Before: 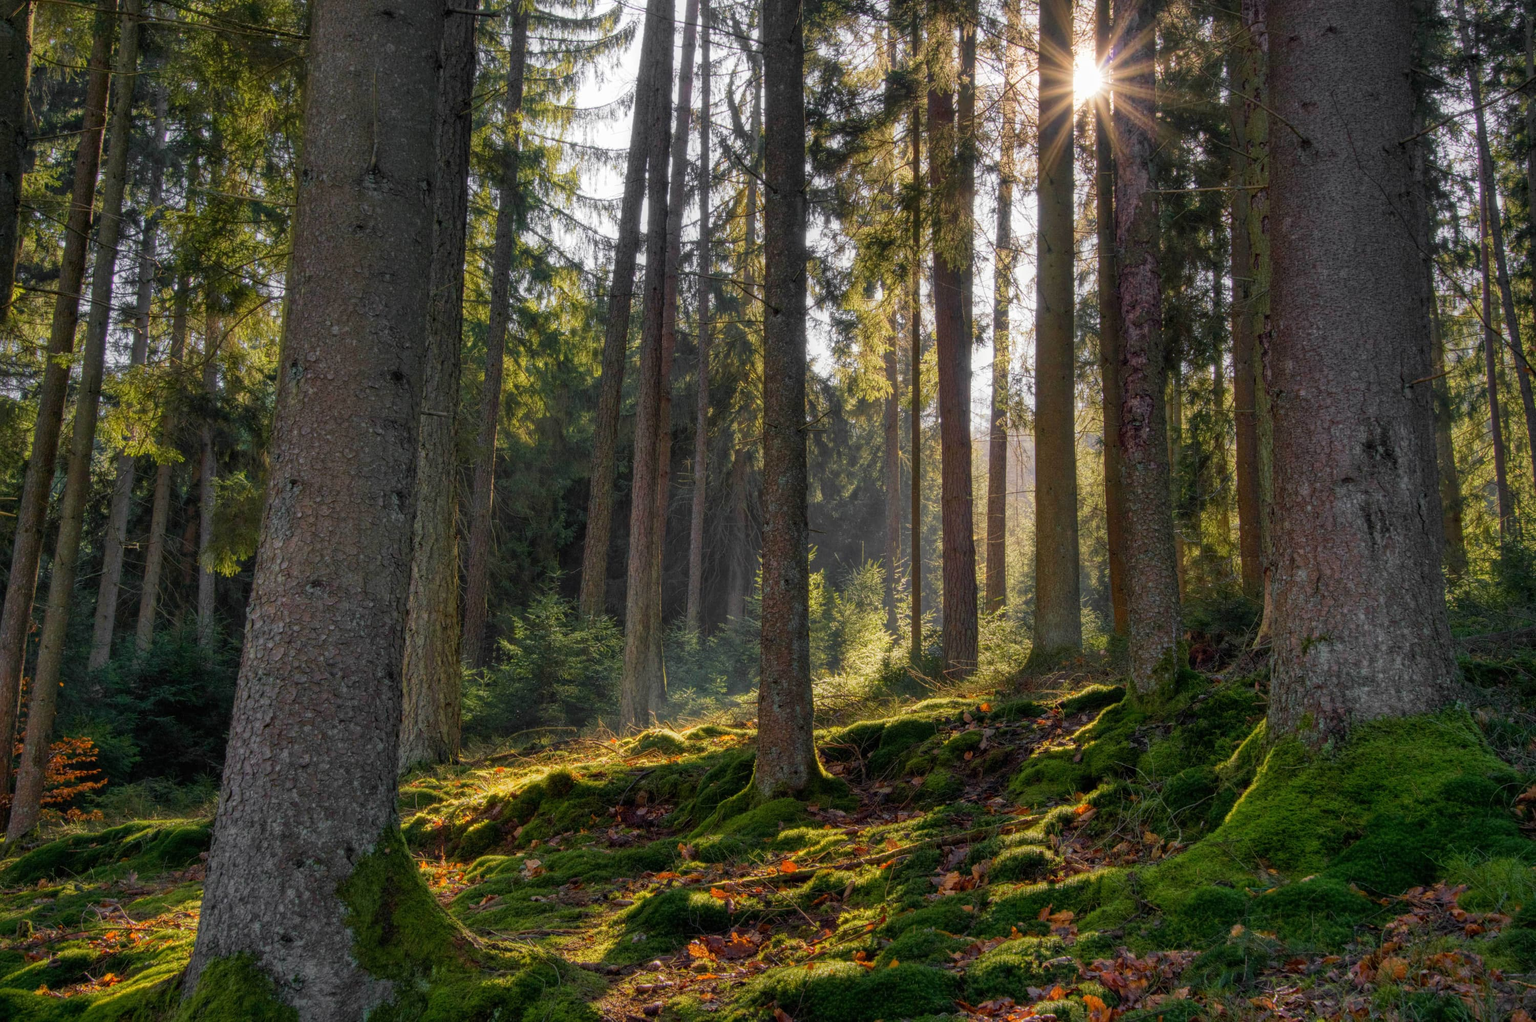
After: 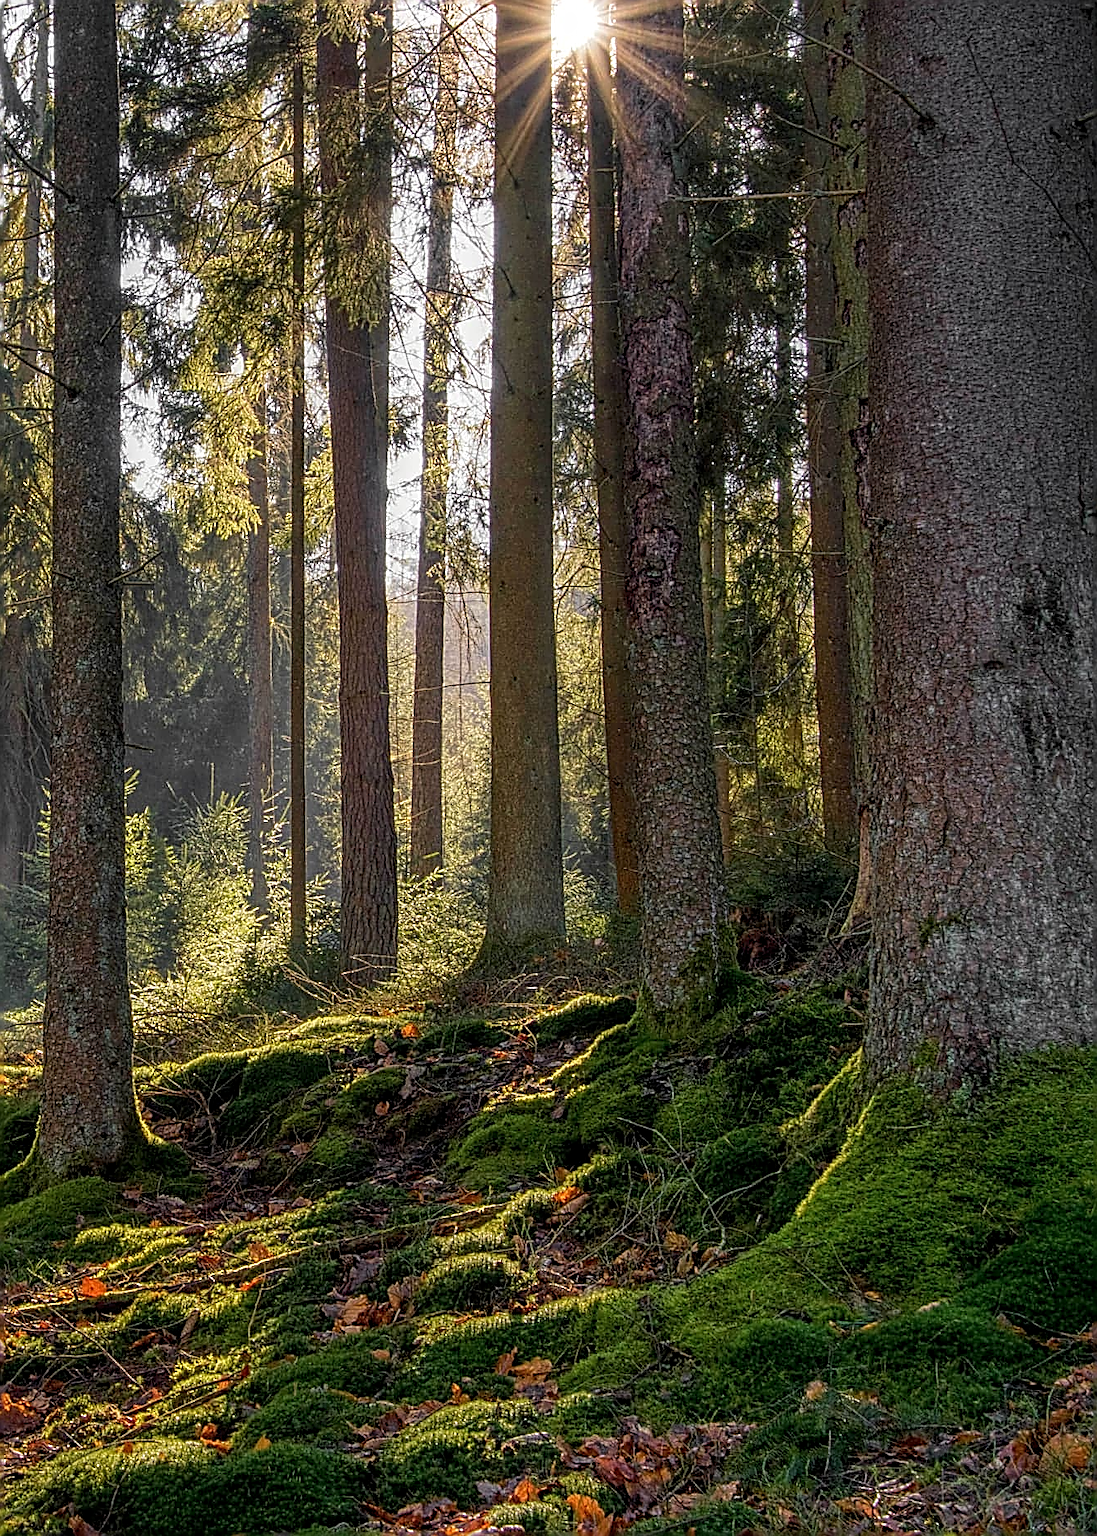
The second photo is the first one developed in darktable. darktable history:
sharpen: amount 2
local contrast: on, module defaults
crop: left 47.628%, top 6.643%, right 7.874%
